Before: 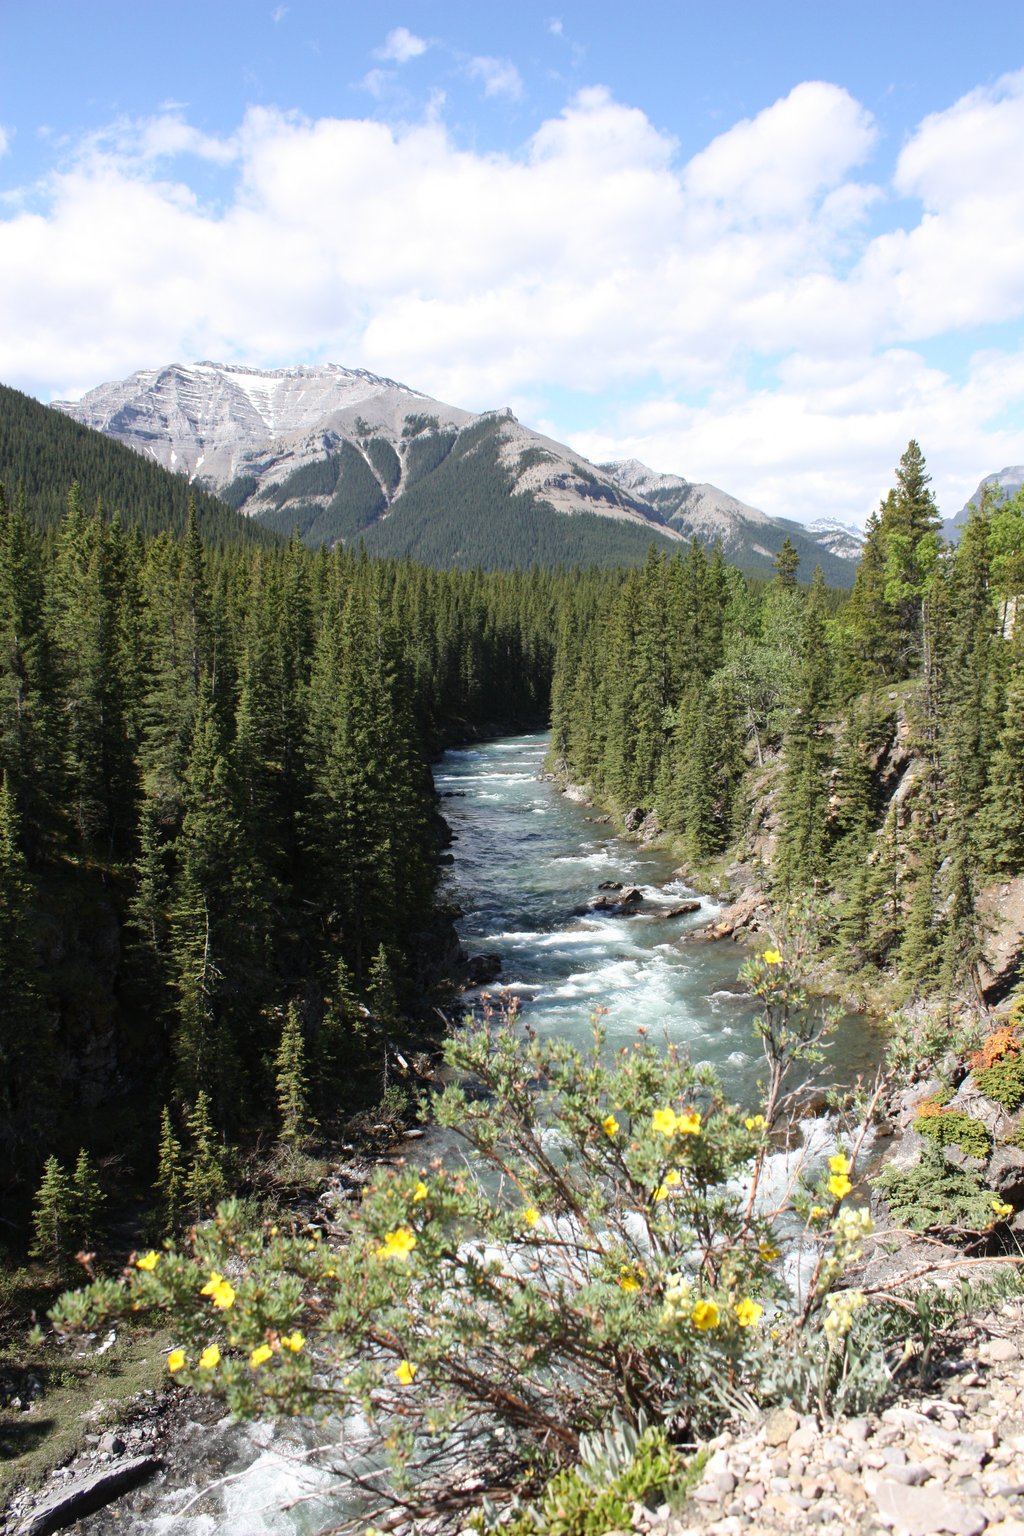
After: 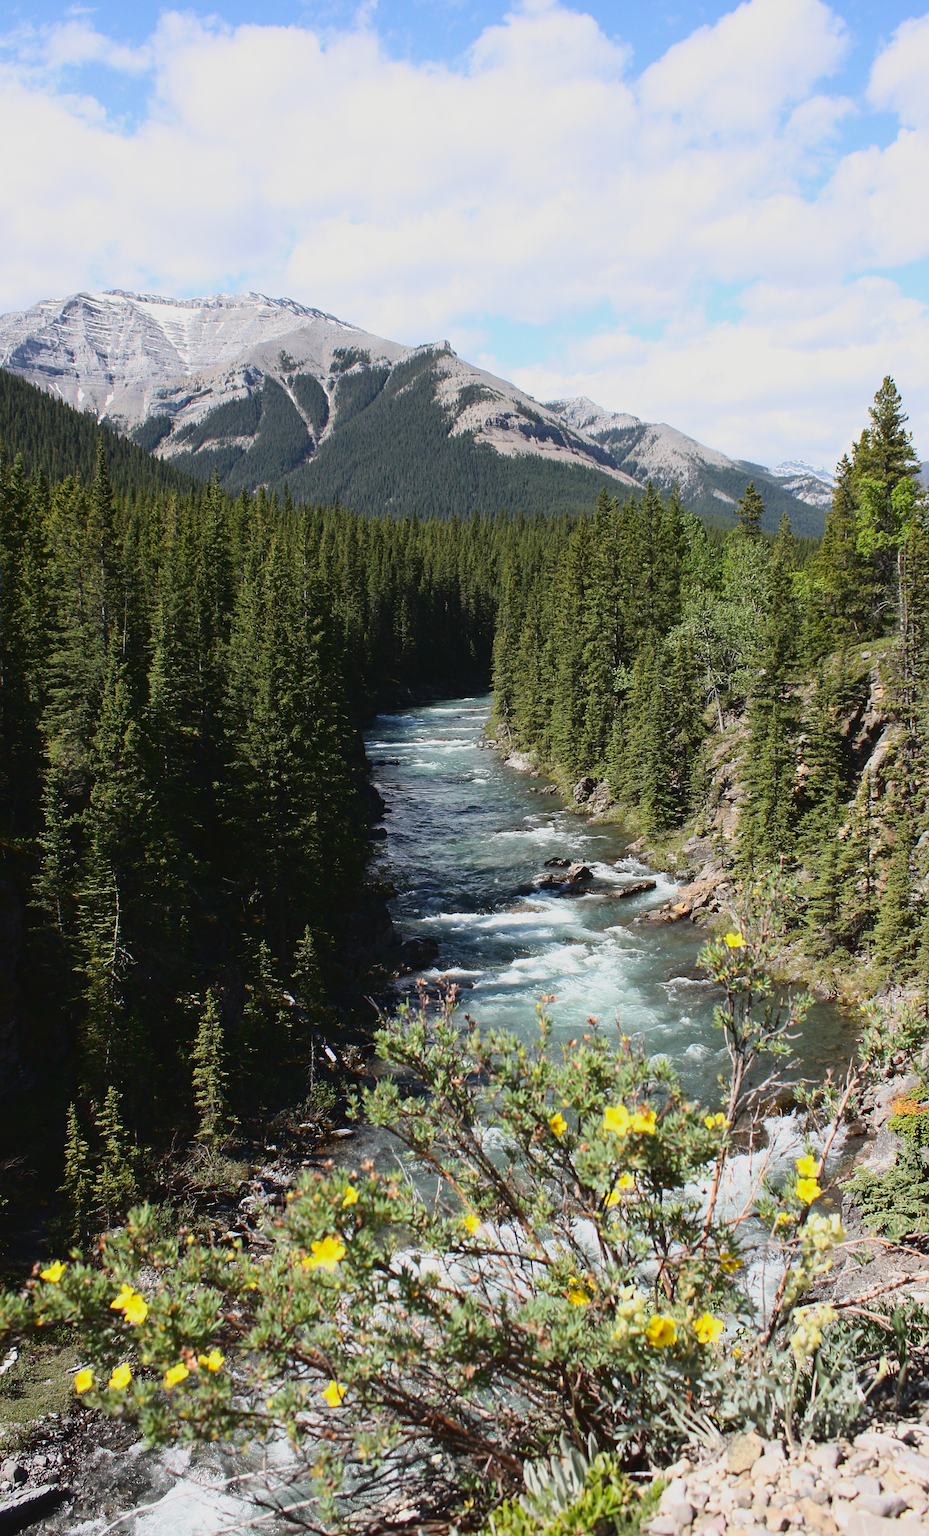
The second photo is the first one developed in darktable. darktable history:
sharpen: on, module defaults
exposure: exposure -0.586 EV, compensate highlight preservation false
crop: left 9.772%, top 6.256%, right 7.055%, bottom 2.139%
color correction: highlights b* 0.057, saturation 1.14
tone curve: curves: ch0 [(0, 0.032) (0.181, 0.156) (0.751, 0.829) (1, 1)], color space Lab, linked channels, preserve colors none
